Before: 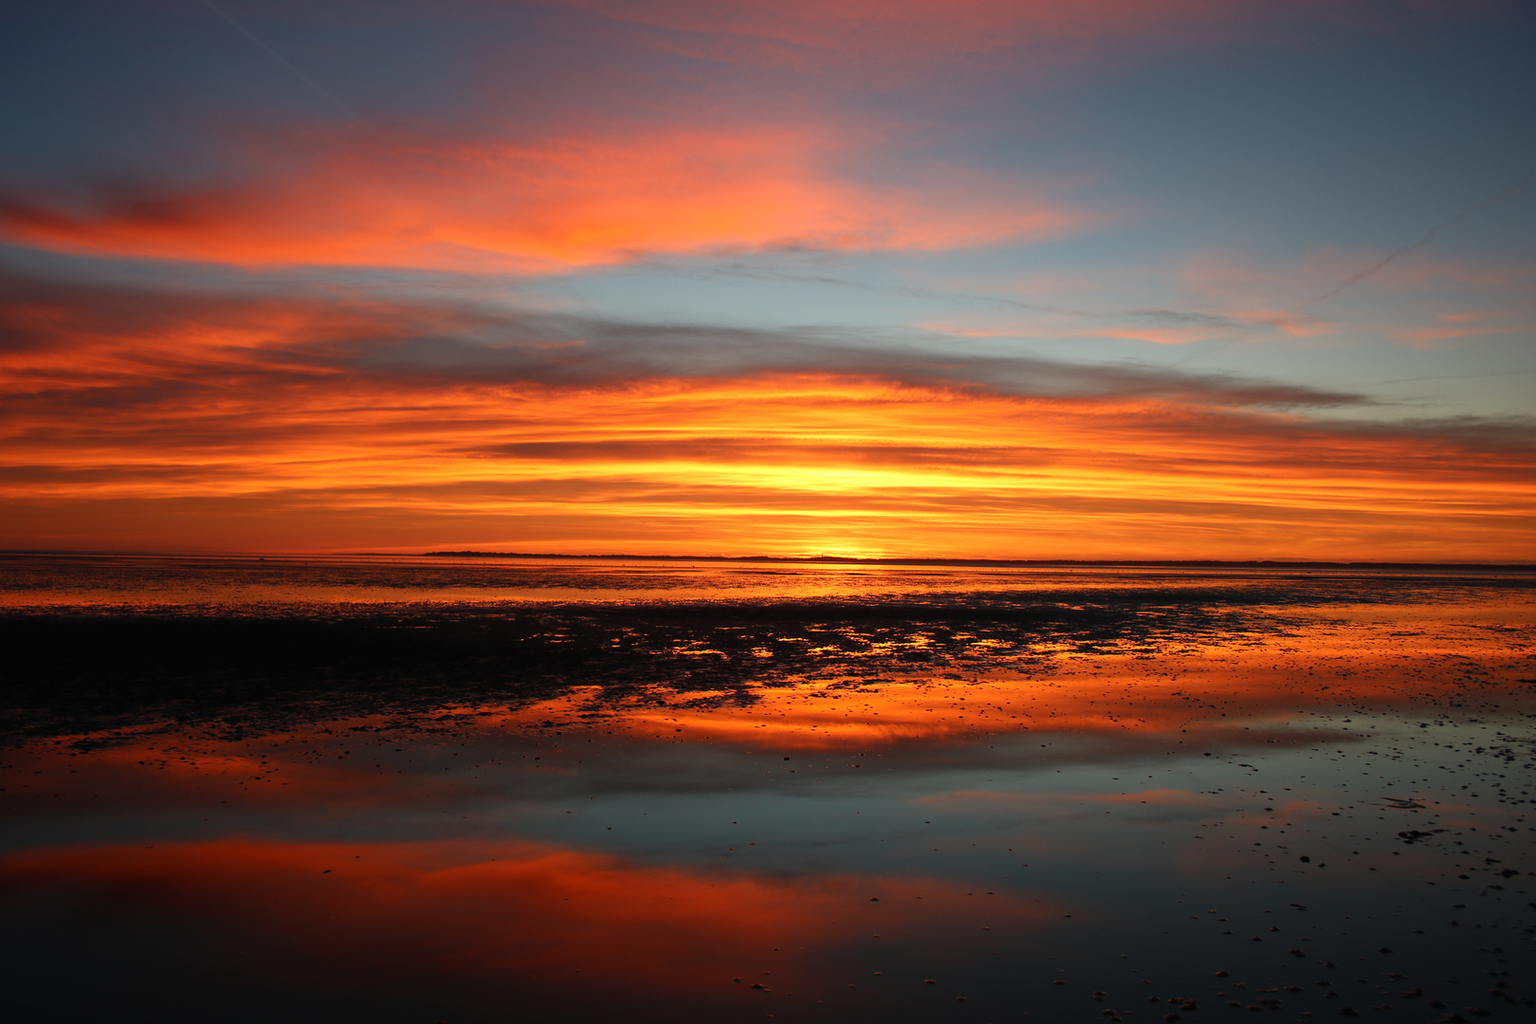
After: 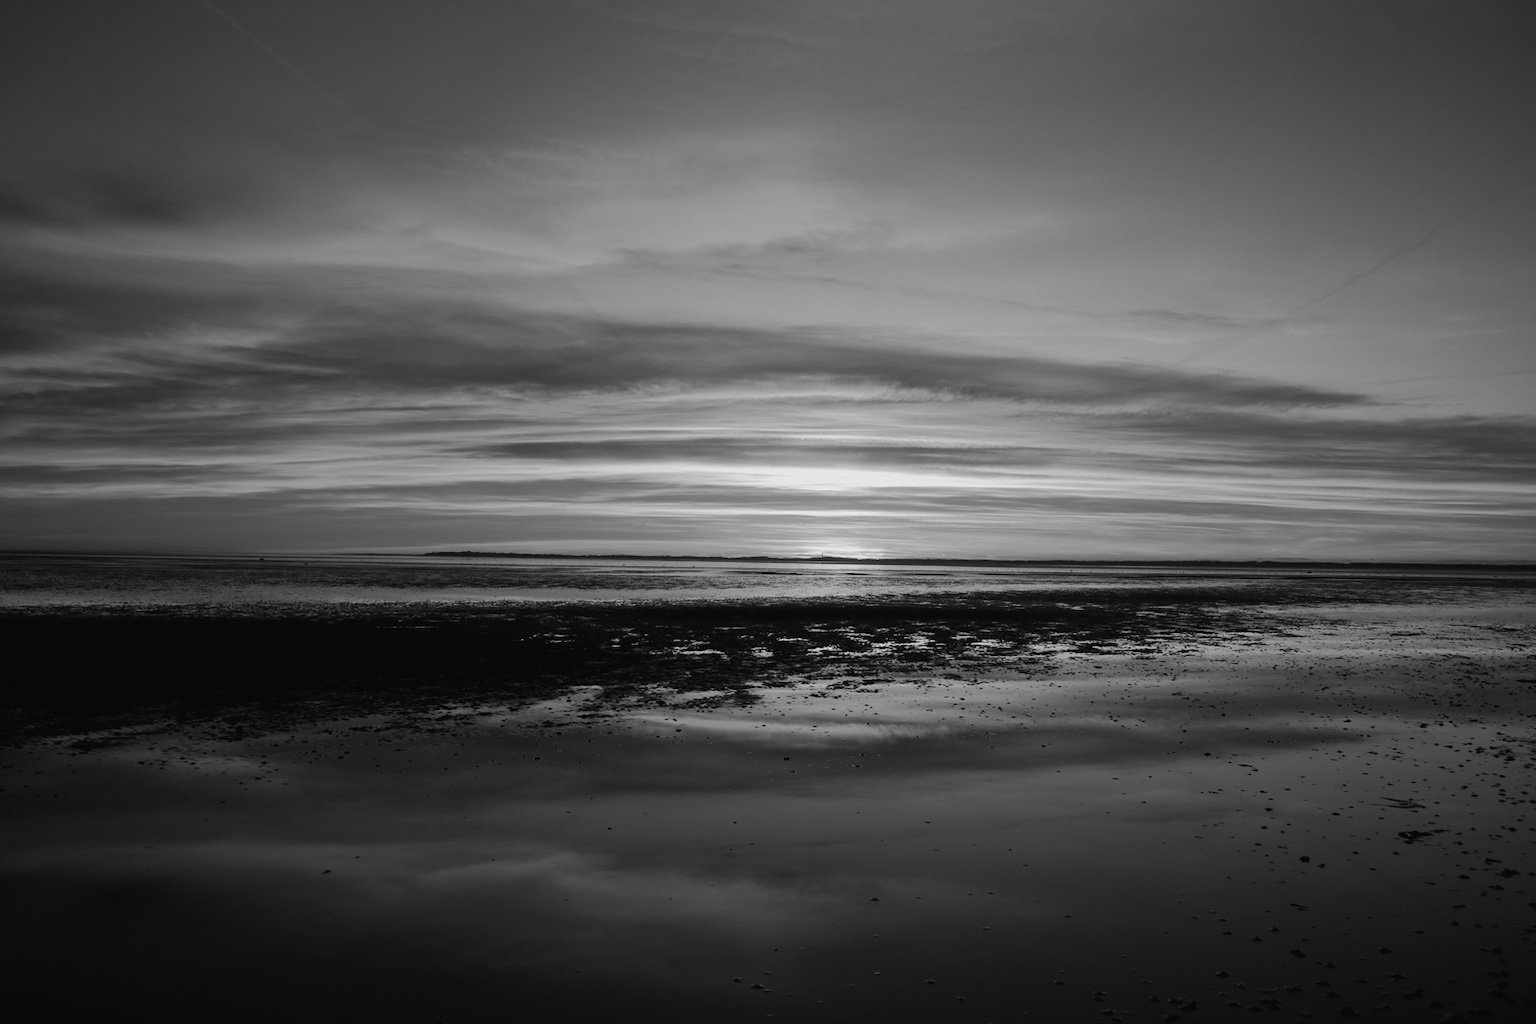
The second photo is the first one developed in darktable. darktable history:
color balance: lift [1, 1.015, 1.004, 0.985], gamma [1, 0.958, 0.971, 1.042], gain [1, 0.956, 0.977, 1.044]
monochrome: a -92.57, b 58.91
